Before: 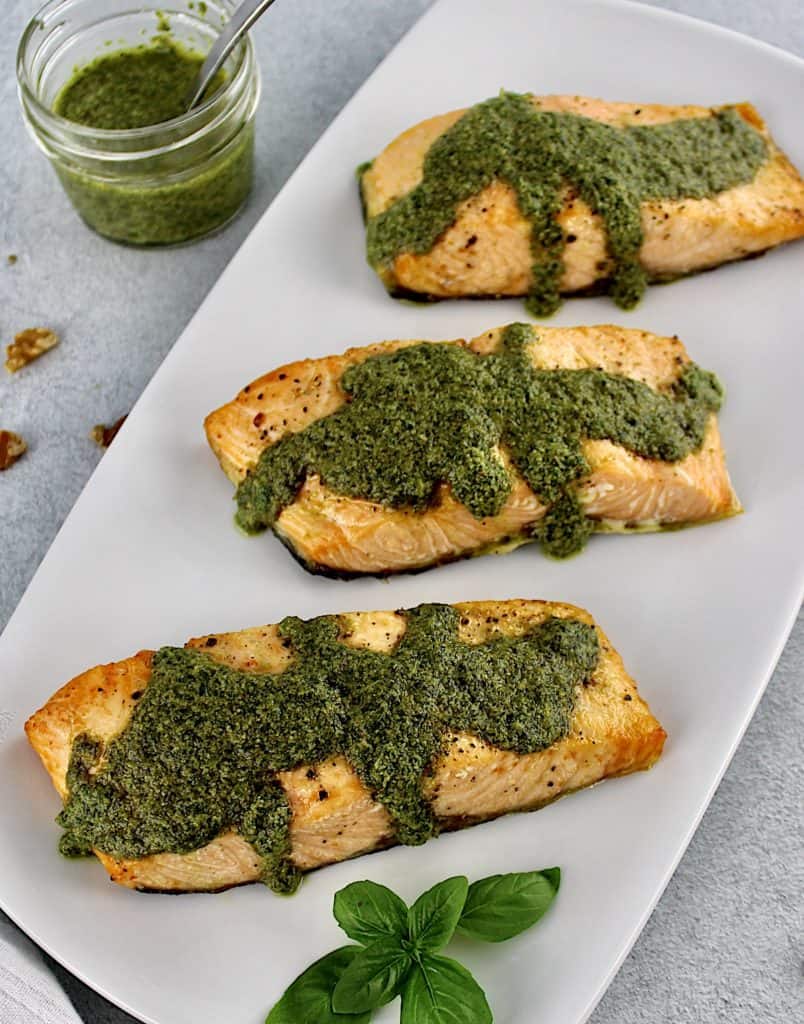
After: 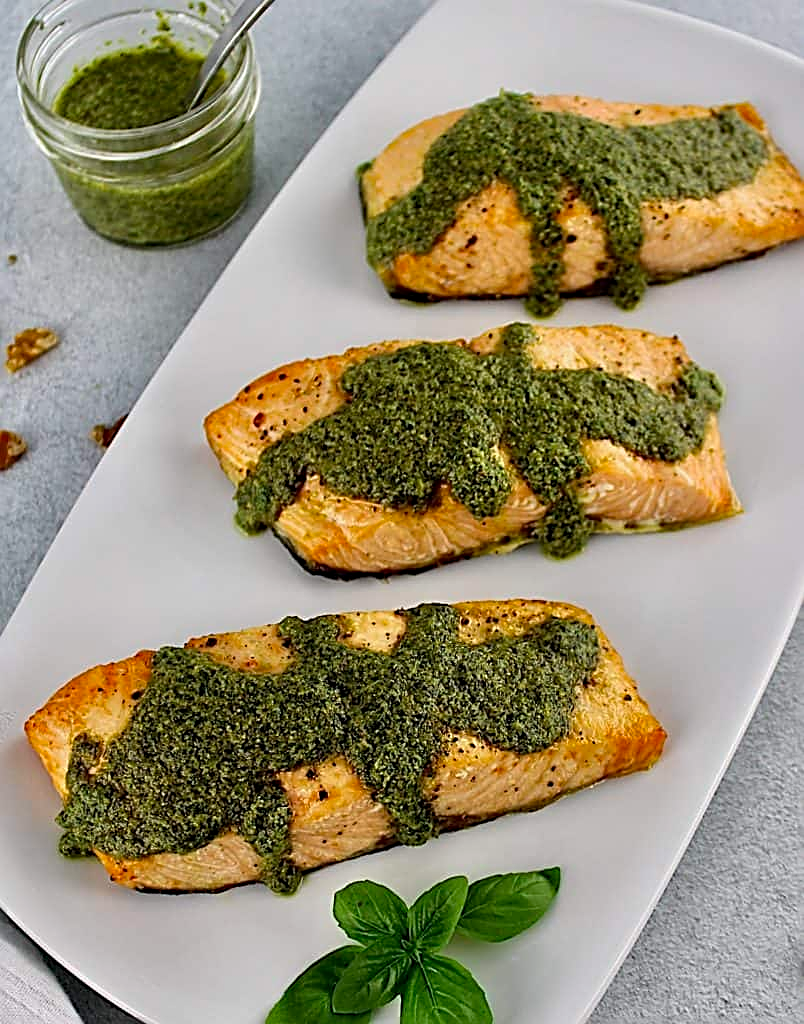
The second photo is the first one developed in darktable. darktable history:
exposure: exposure -0.153 EV, compensate highlight preservation false
sharpen: radius 2.584, amount 0.688
